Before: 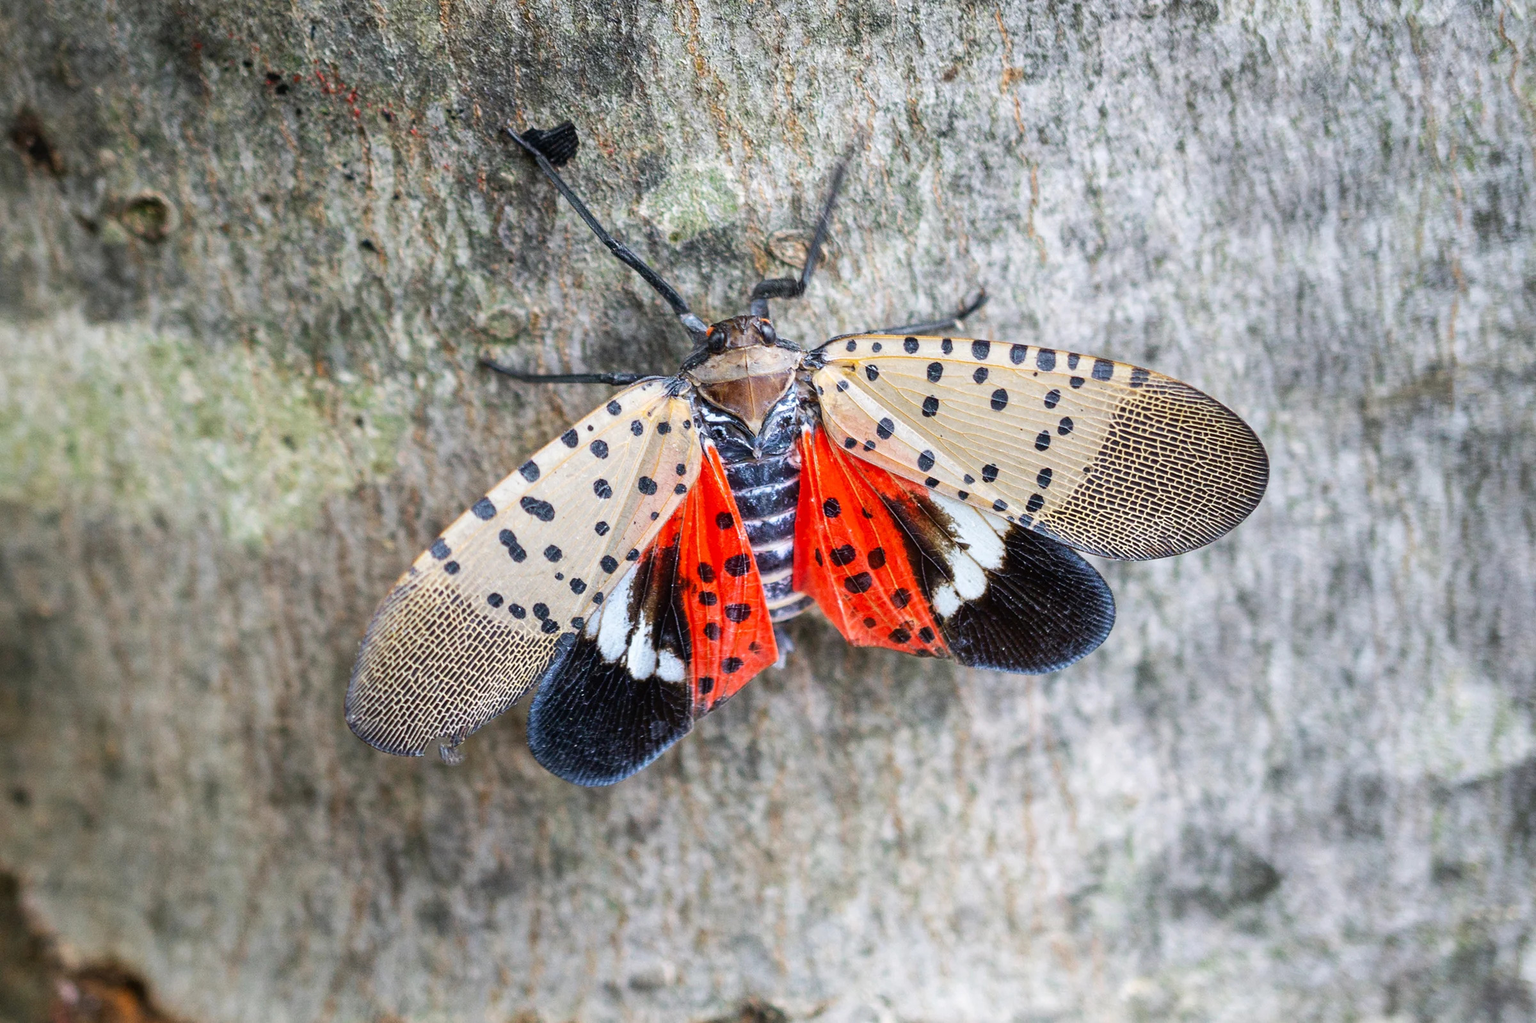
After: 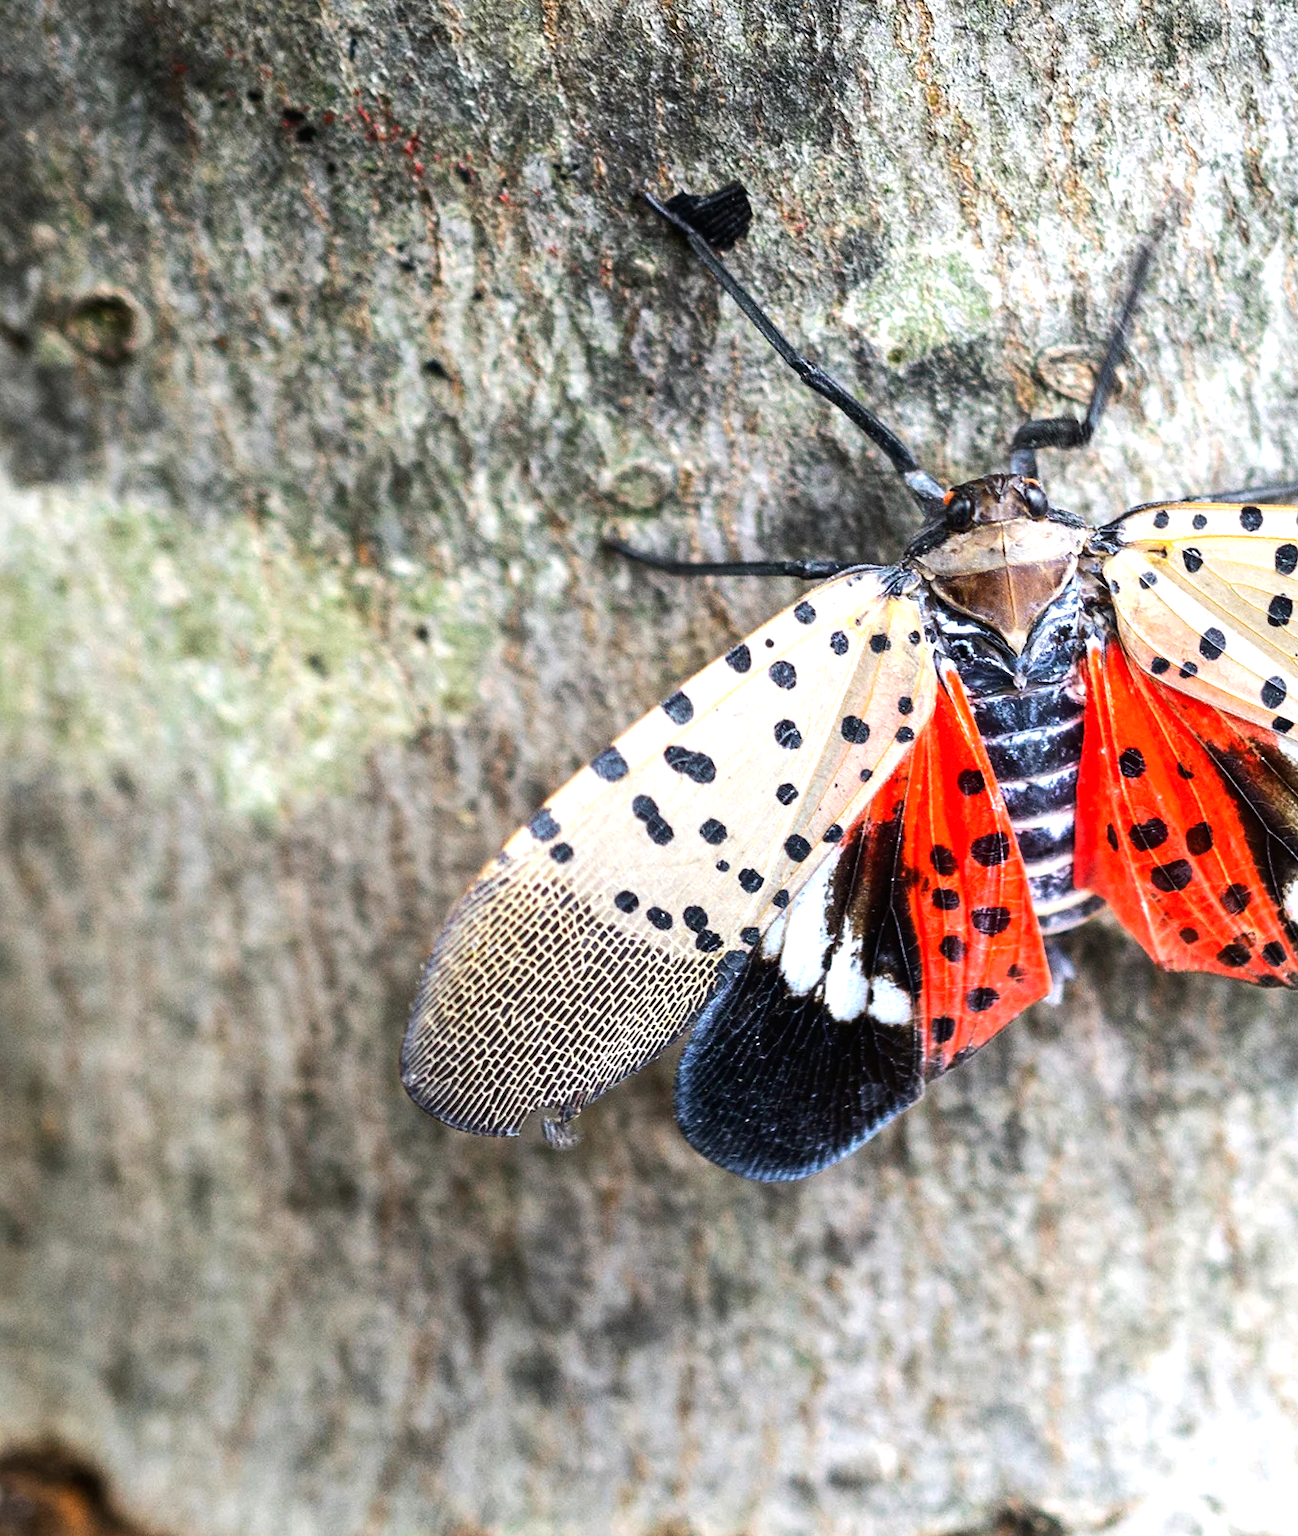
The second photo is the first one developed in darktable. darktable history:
crop: left 5.114%, right 38.589%
tone equalizer: -8 EV -0.75 EV, -7 EV -0.7 EV, -6 EV -0.6 EV, -5 EV -0.4 EV, -3 EV 0.4 EV, -2 EV 0.6 EV, -1 EV 0.7 EV, +0 EV 0.75 EV, edges refinement/feathering 500, mask exposure compensation -1.57 EV, preserve details no
